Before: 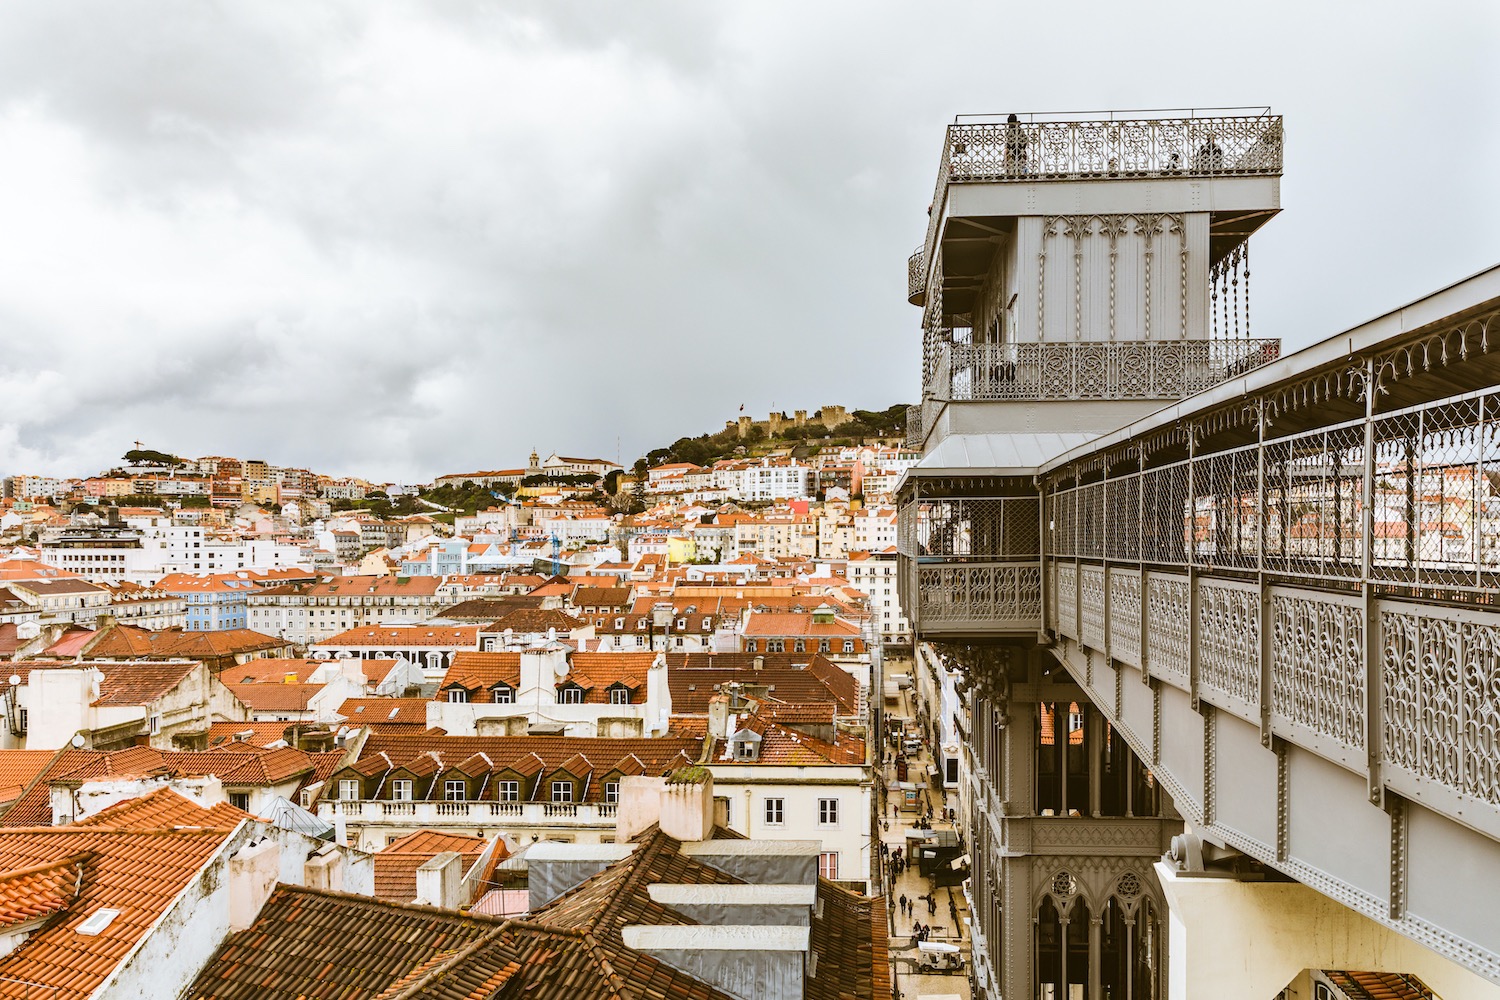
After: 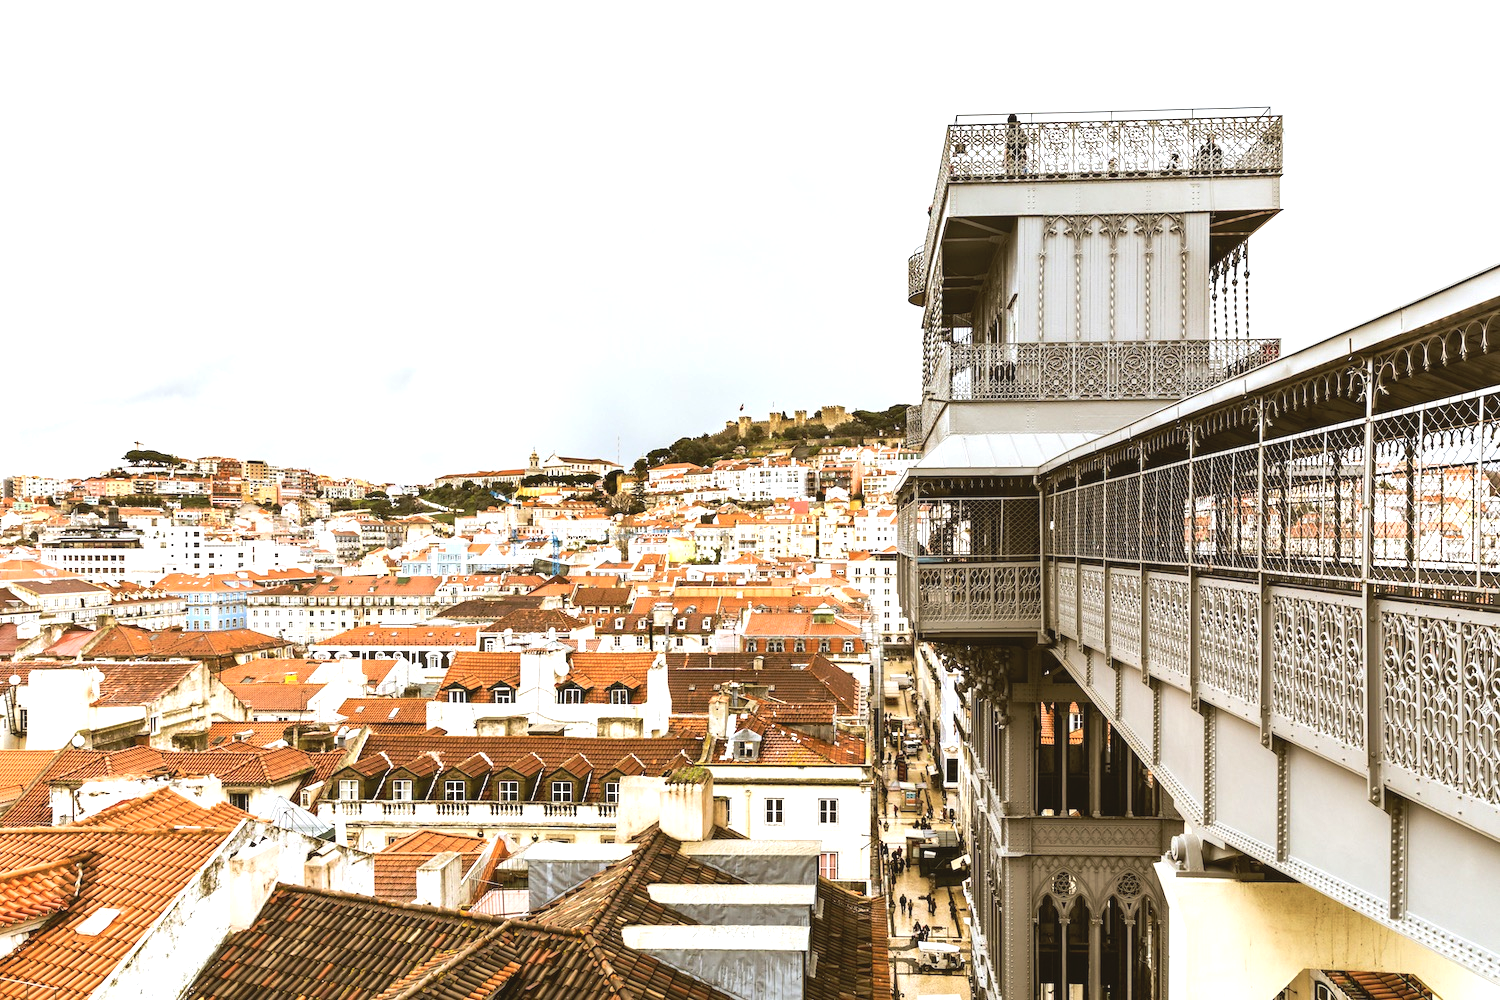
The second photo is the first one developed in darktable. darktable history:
tone equalizer: -8 EV -0.729 EV, -7 EV -0.715 EV, -6 EV -0.611 EV, -5 EV -0.386 EV, -3 EV 0.377 EV, -2 EV 0.6 EV, -1 EV 0.685 EV, +0 EV 0.751 EV, mask exposure compensation -0.51 EV
tone curve: curves: ch0 [(0, 0.042) (0.129, 0.18) (0.501, 0.497) (1, 1)], preserve colors none
